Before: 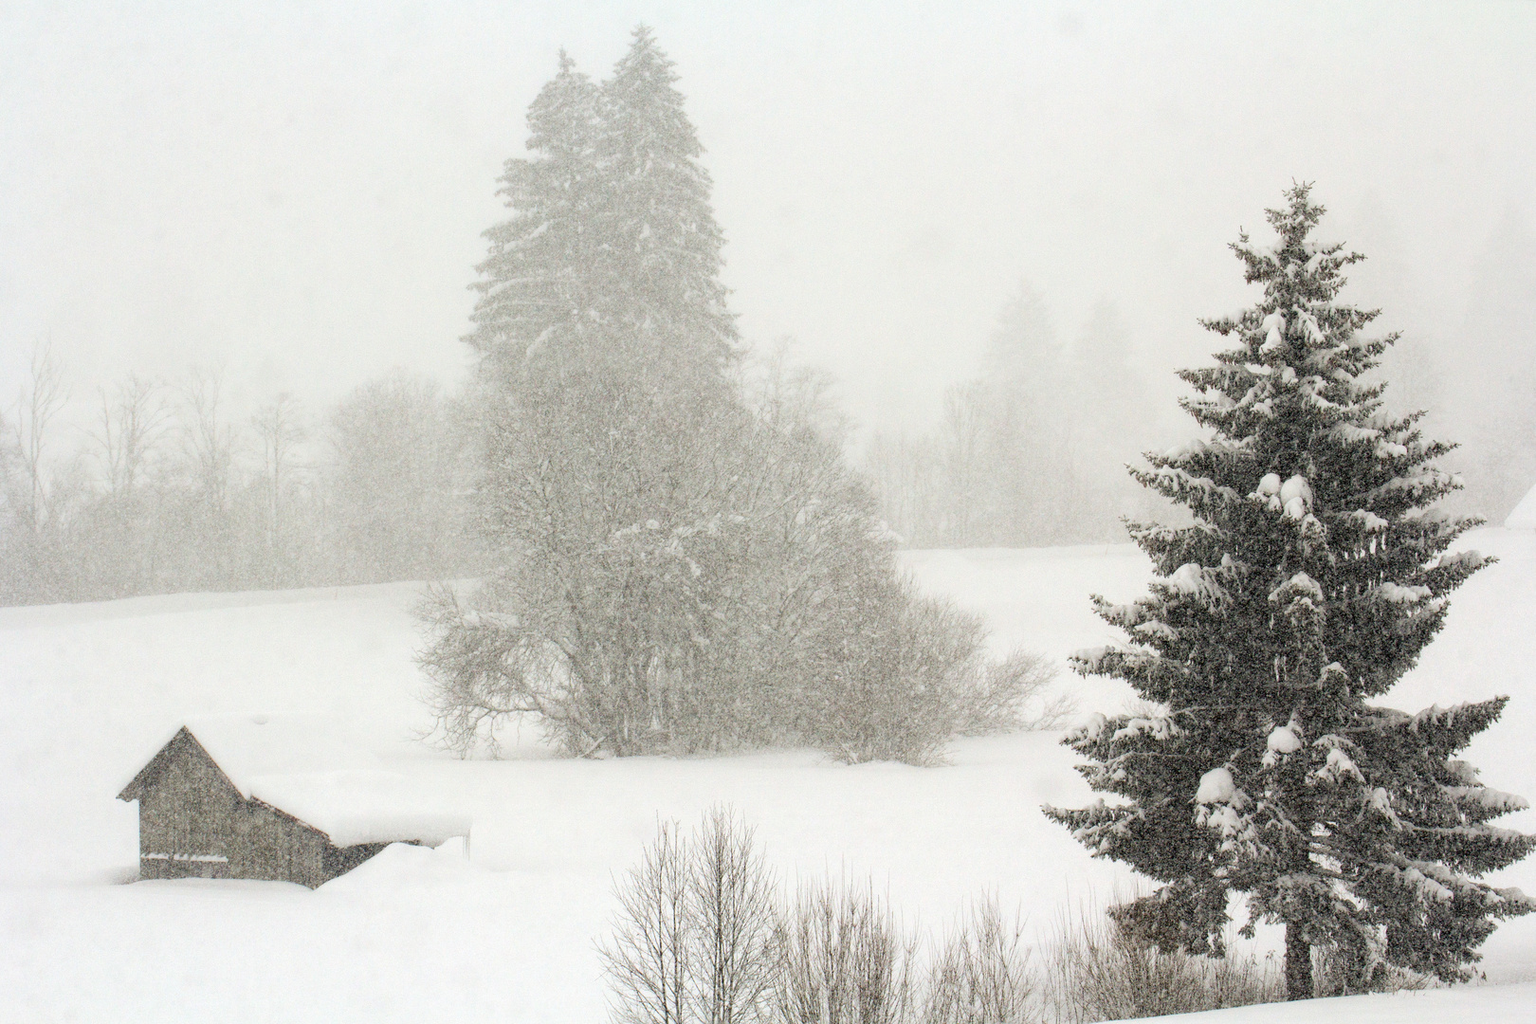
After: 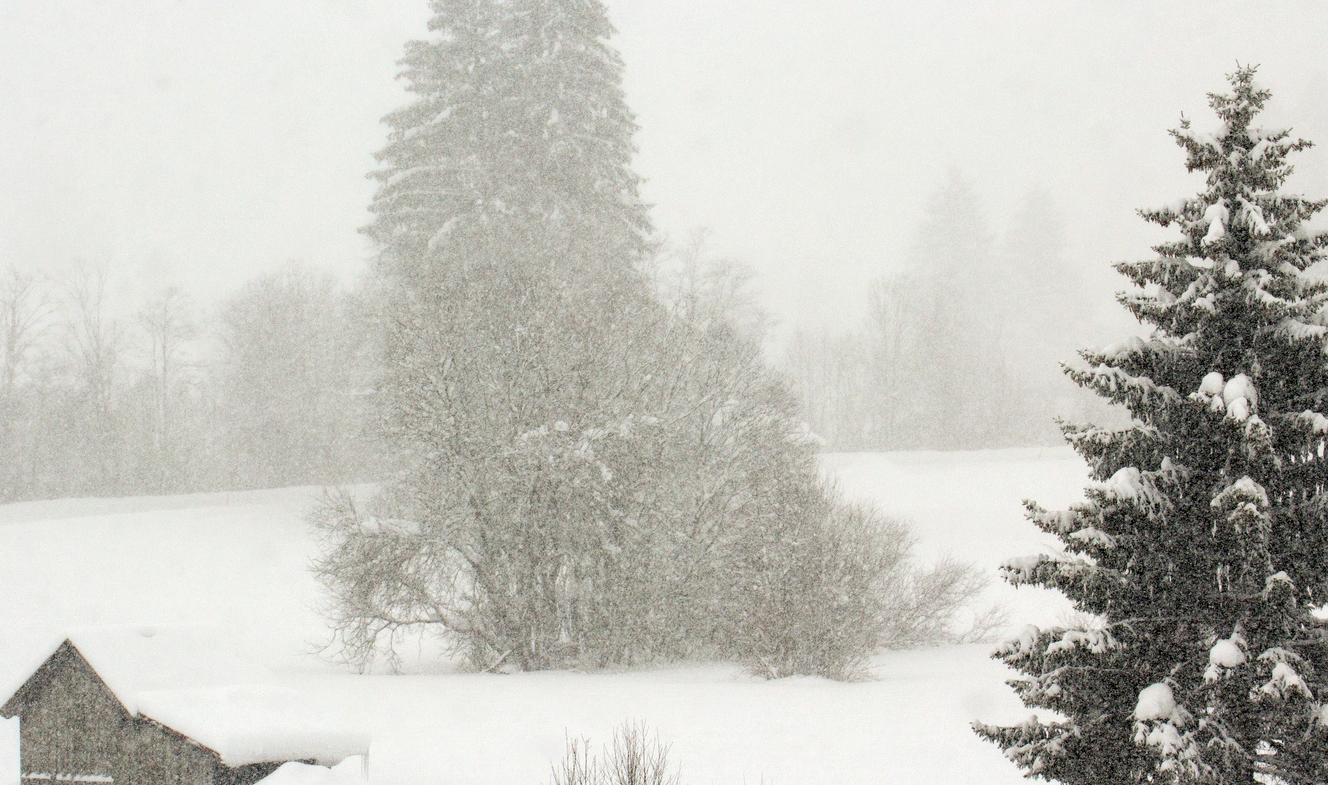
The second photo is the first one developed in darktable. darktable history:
crop: left 7.856%, top 11.836%, right 10.12%, bottom 15.387%
contrast equalizer: octaves 7, y [[0.6 ×6], [0.55 ×6], [0 ×6], [0 ×6], [0 ×6]], mix 0.2
